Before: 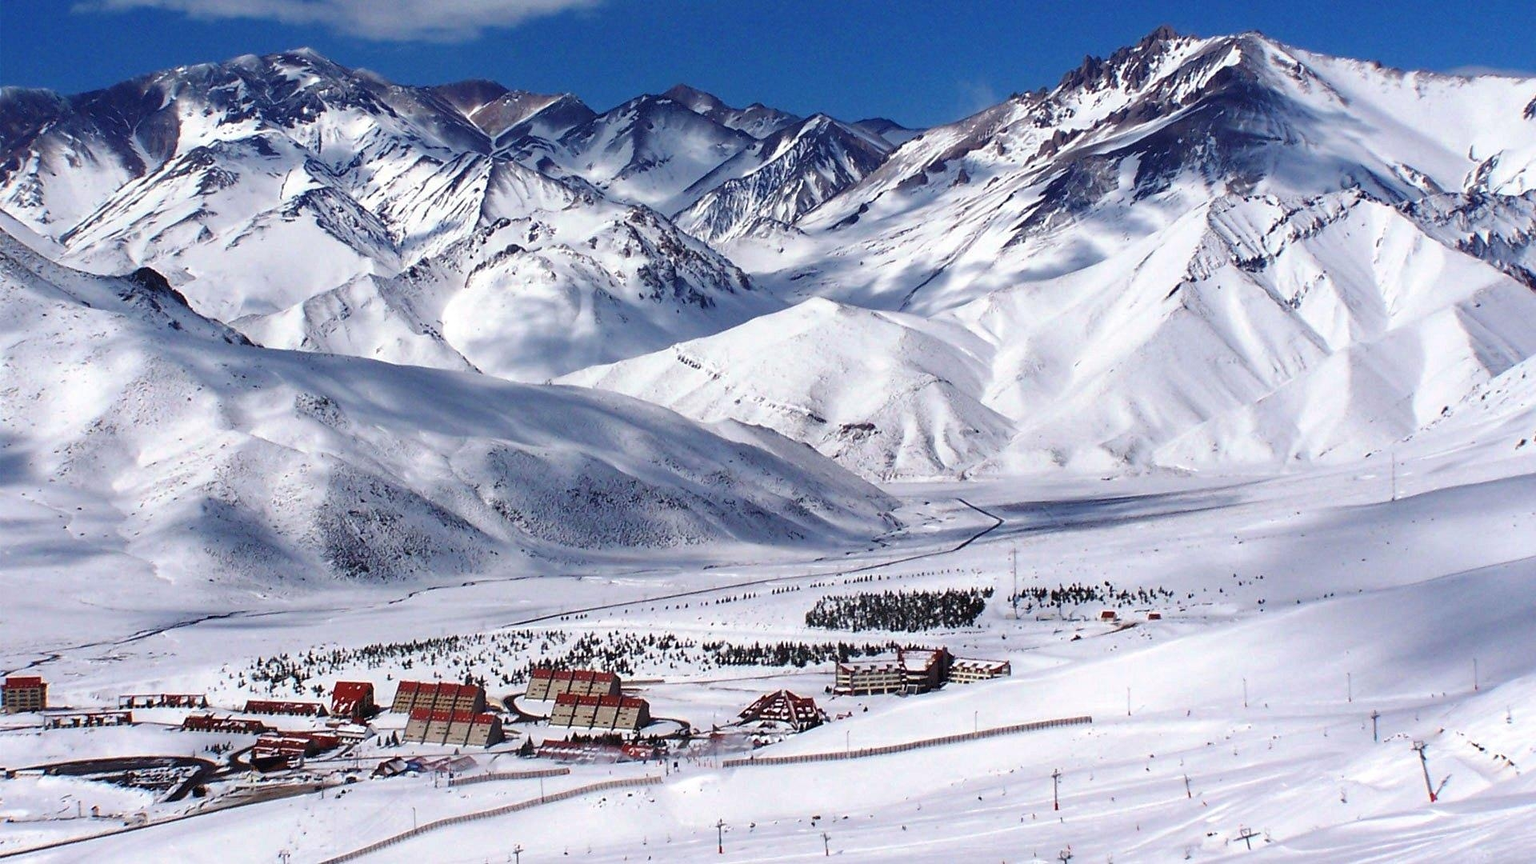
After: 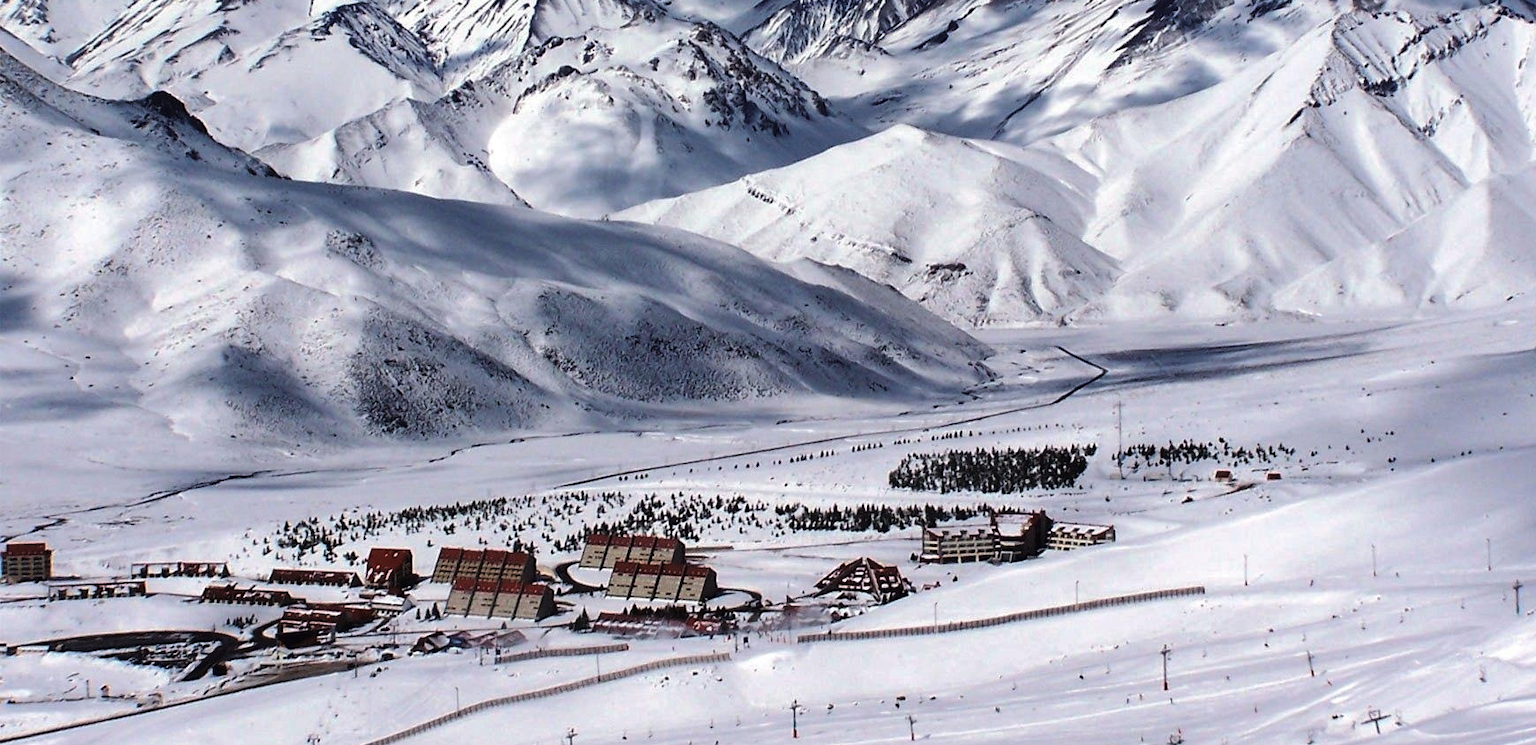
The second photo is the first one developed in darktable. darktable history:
tone curve: curves: ch0 [(0, 0) (0.003, 0.008) (0.011, 0.011) (0.025, 0.014) (0.044, 0.021) (0.069, 0.029) (0.1, 0.042) (0.136, 0.06) (0.177, 0.09) (0.224, 0.126) (0.277, 0.177) (0.335, 0.243) (0.399, 0.31) (0.468, 0.388) (0.543, 0.484) (0.623, 0.585) (0.709, 0.683) (0.801, 0.775) (0.898, 0.873) (1, 1)], color space Lab, linked channels, preserve colors none
shadows and highlights: shadows 25.09, highlights -24.63
crop: top 21.406%, right 9.368%, bottom 0.297%
